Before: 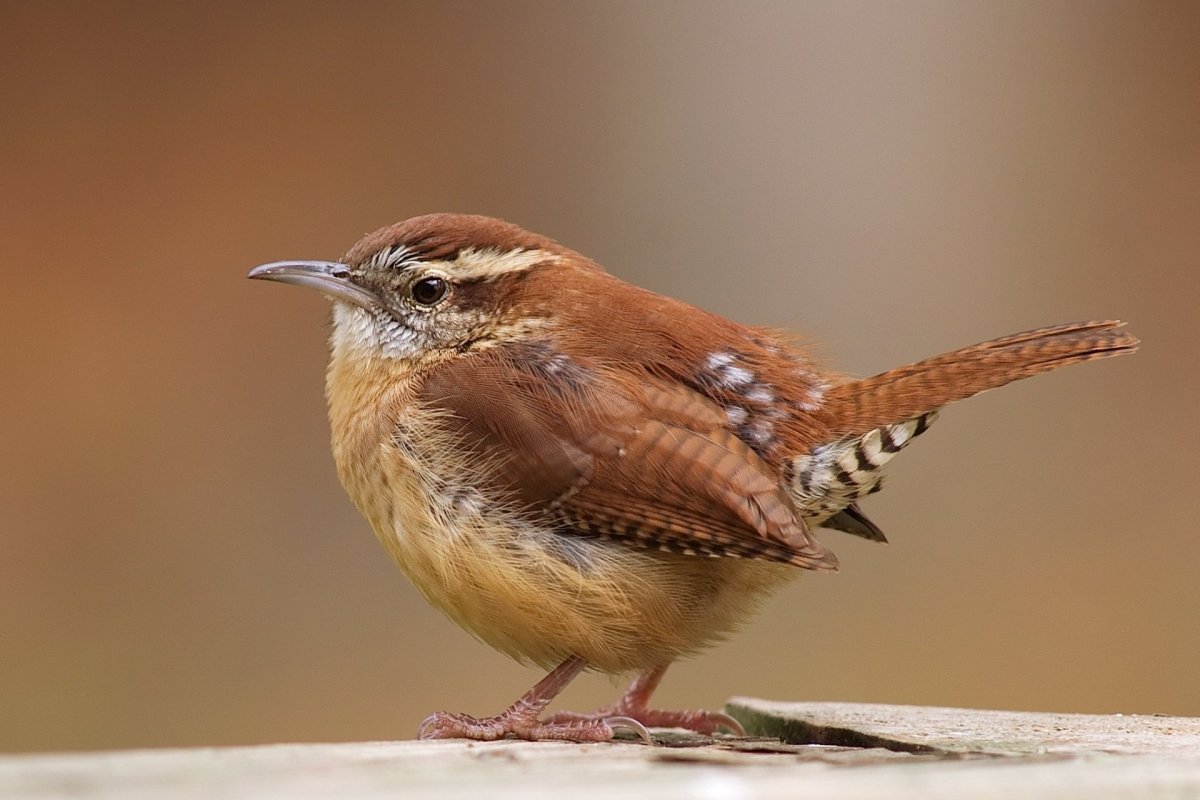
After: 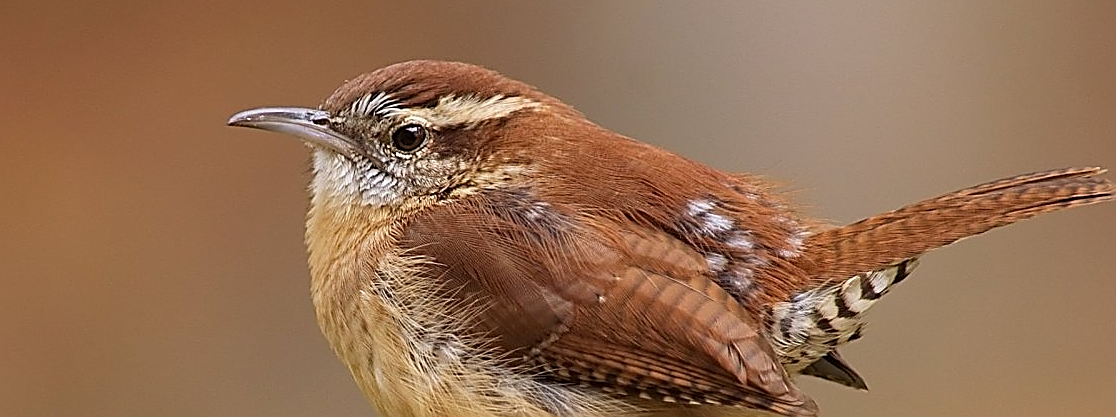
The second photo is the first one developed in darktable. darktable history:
crop: left 1.744%, top 19.225%, right 5.069%, bottom 28.357%
sharpen: amount 1
